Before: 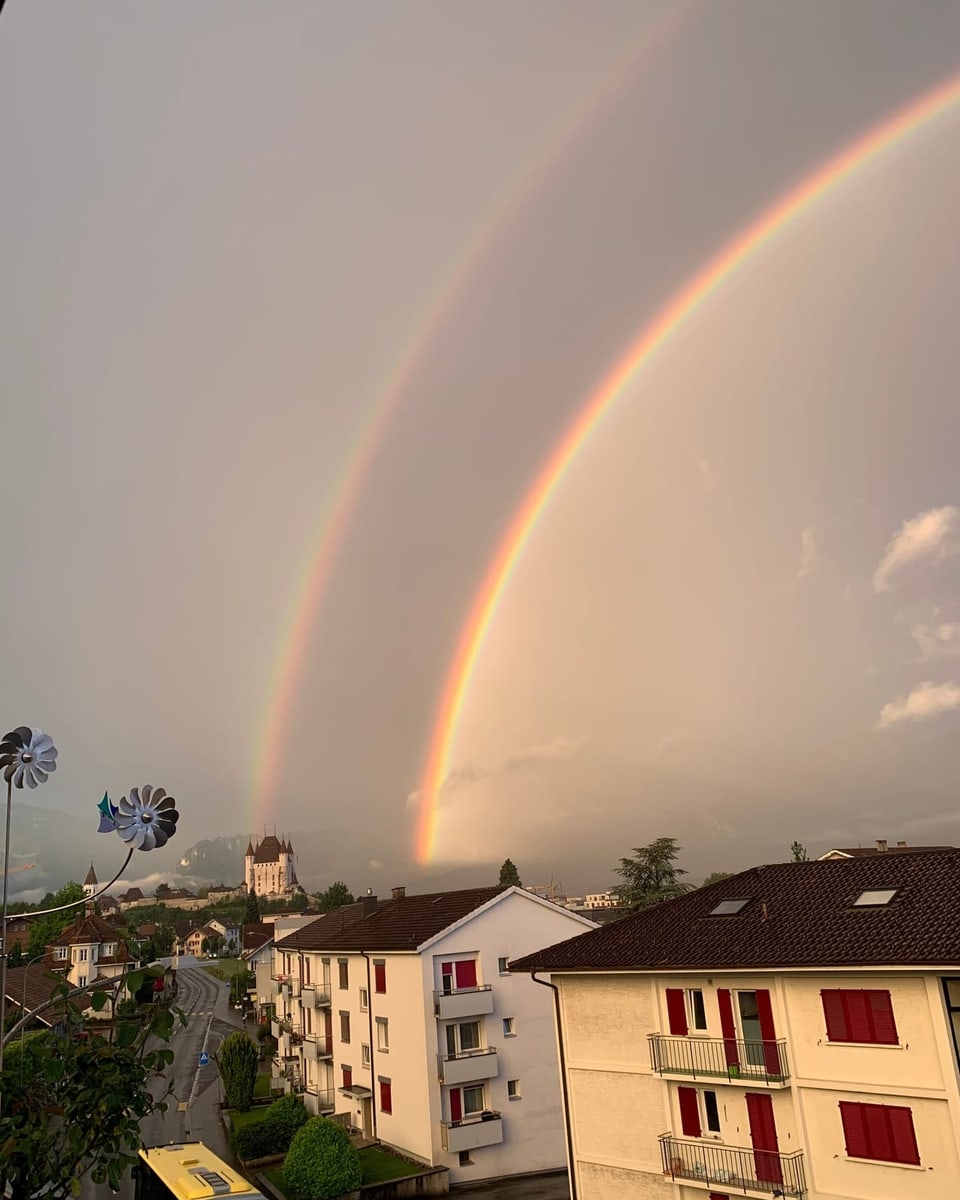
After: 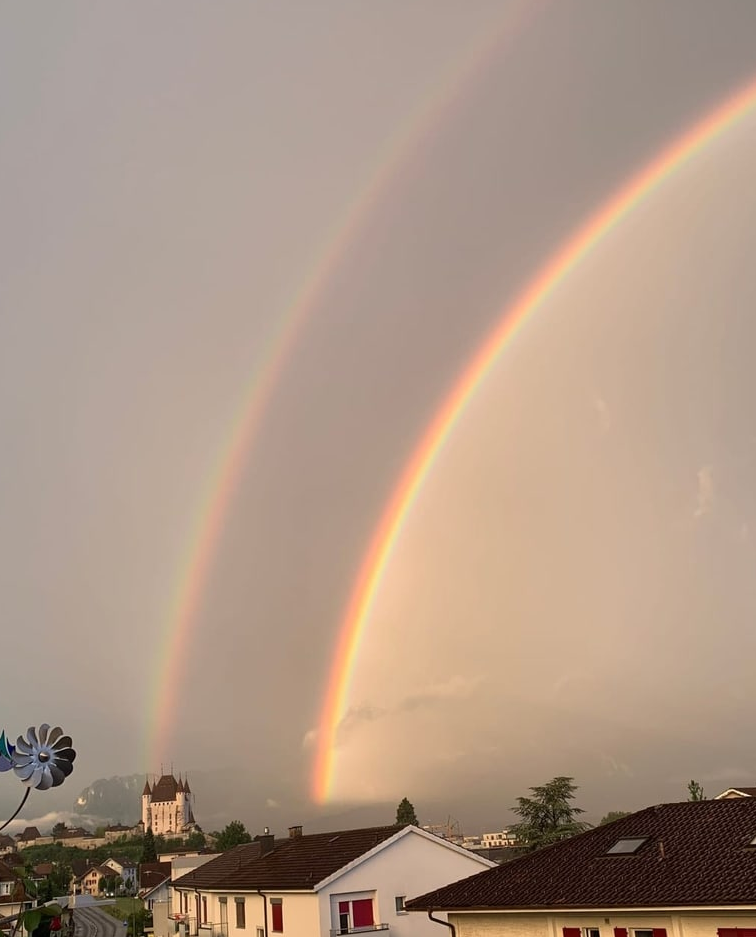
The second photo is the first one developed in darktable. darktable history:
crop and rotate: left 10.77%, top 5.1%, right 10.41%, bottom 16.76%
color balance rgb: perceptual saturation grading › global saturation -1%
